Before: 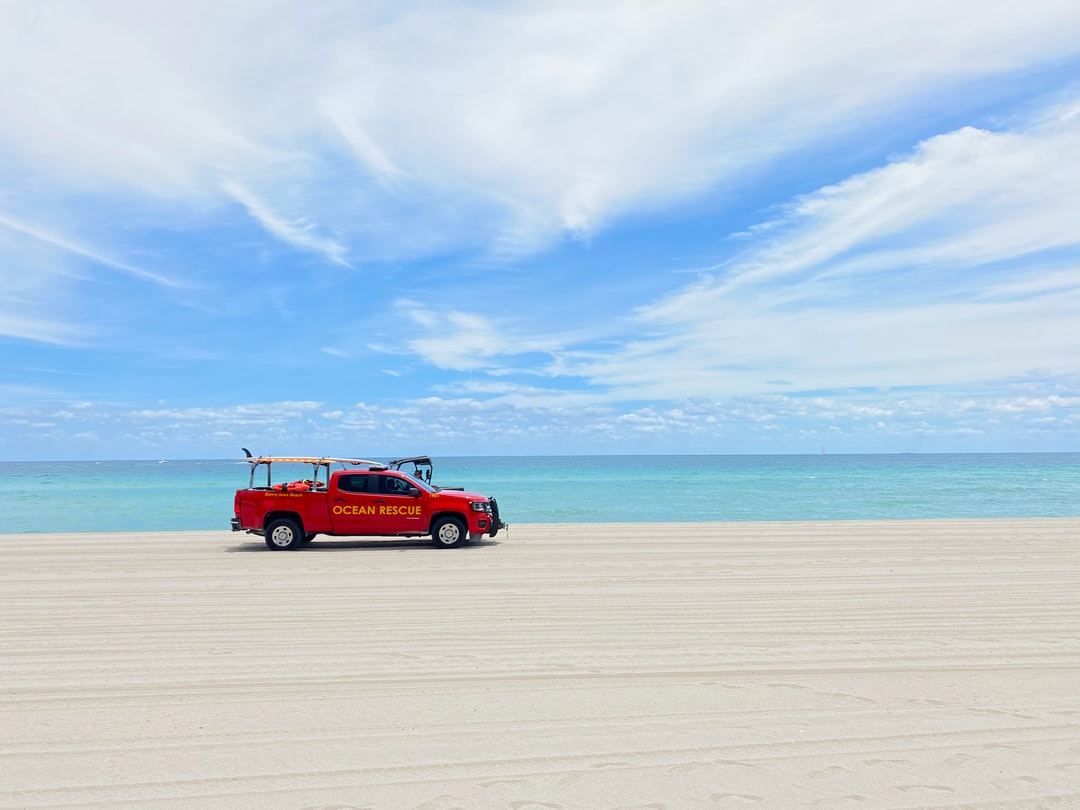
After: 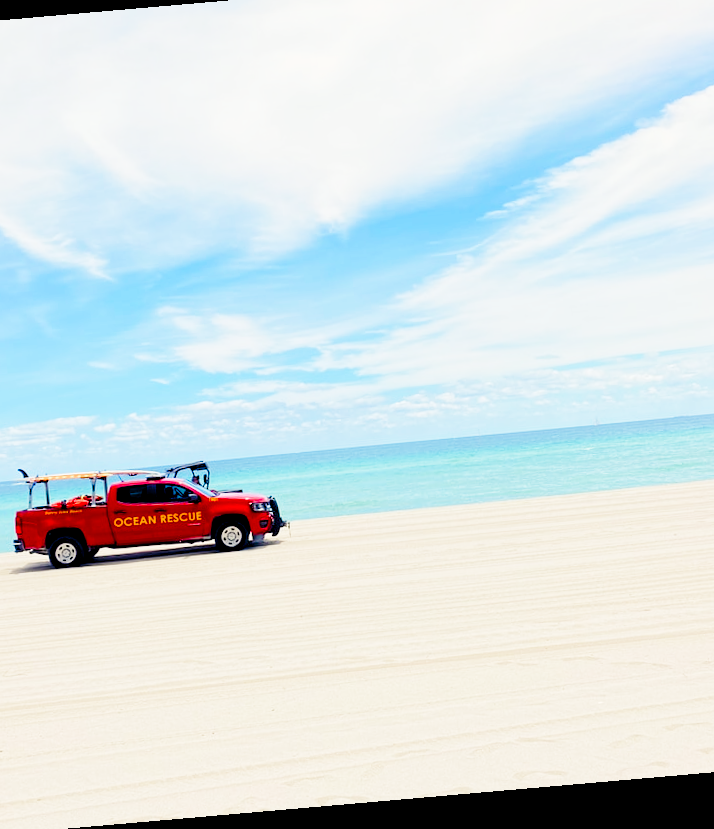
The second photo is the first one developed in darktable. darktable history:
base curve: curves: ch0 [(0, 0) (0.028, 0.03) (0.121, 0.232) (0.46, 0.748) (0.859, 0.968) (1, 1)], preserve colors none
rotate and perspective: rotation -4.98°, automatic cropping off
crop and rotate: left 22.918%, top 5.629%, right 14.711%, bottom 2.247%
color balance rgb: shadows lift › chroma 3%, shadows lift › hue 280.8°, power › hue 330°, highlights gain › chroma 3%, highlights gain › hue 75.6°, global offset › luminance -1%, perceptual saturation grading › global saturation 20%, perceptual saturation grading › highlights -25%, perceptual saturation grading › shadows 50%, global vibrance 20%
